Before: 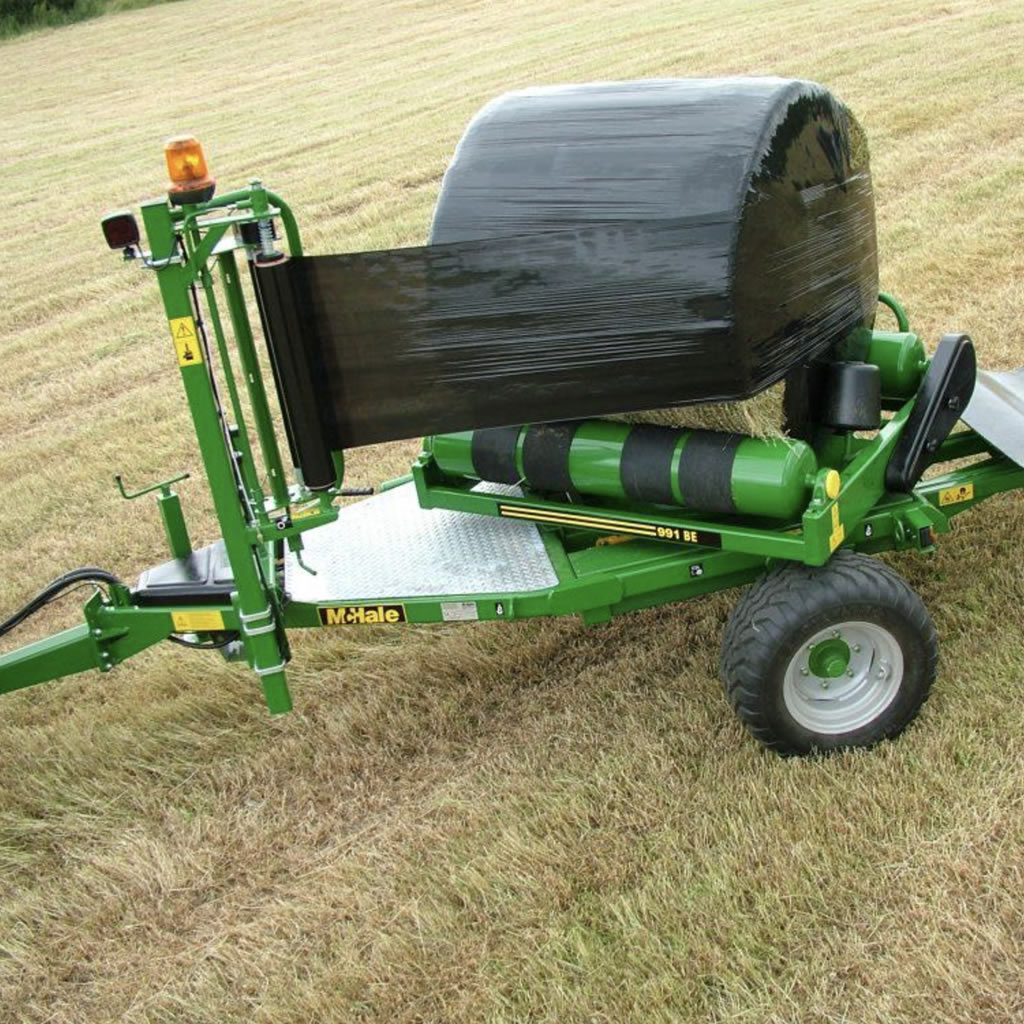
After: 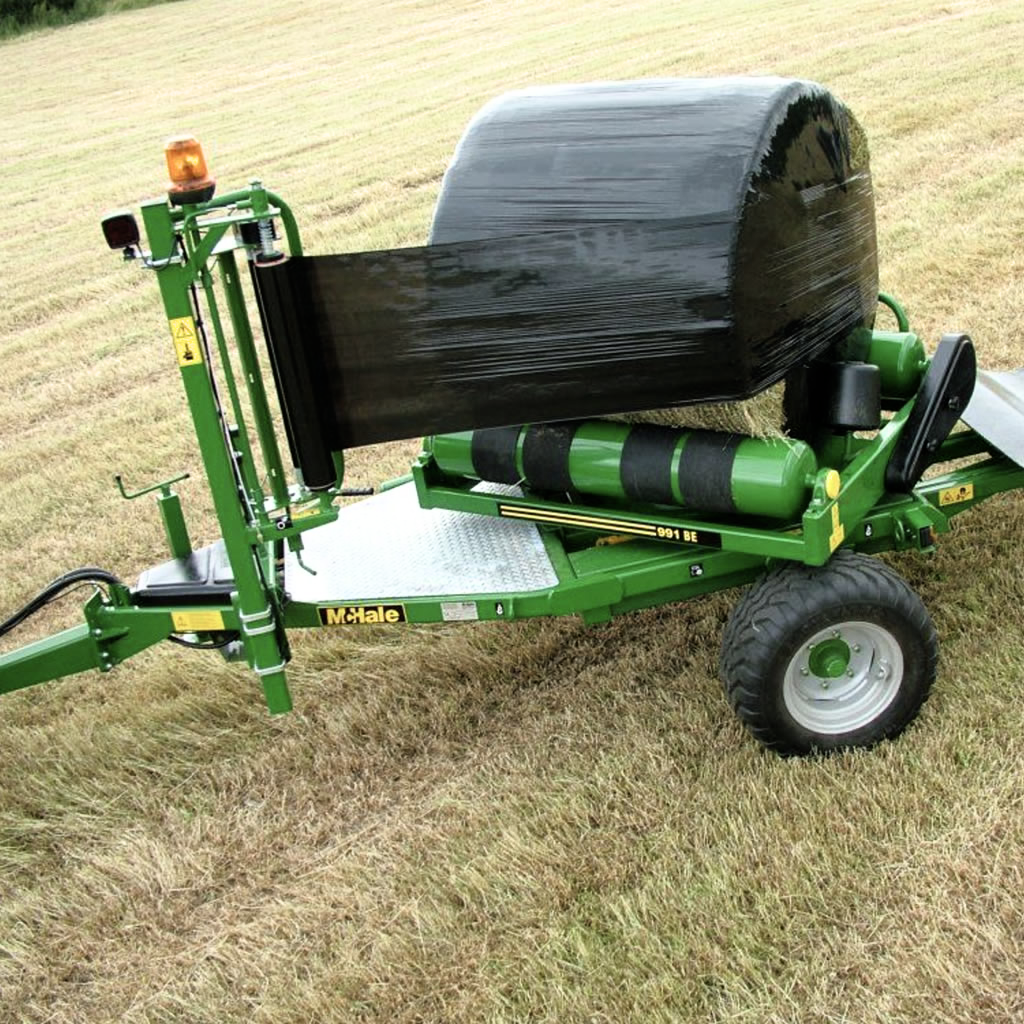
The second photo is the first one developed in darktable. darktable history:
filmic rgb: black relative exposure -8.01 EV, white relative exposure 2.47 EV, threshold 5.94 EV, hardness 6.38, enable highlight reconstruction true
